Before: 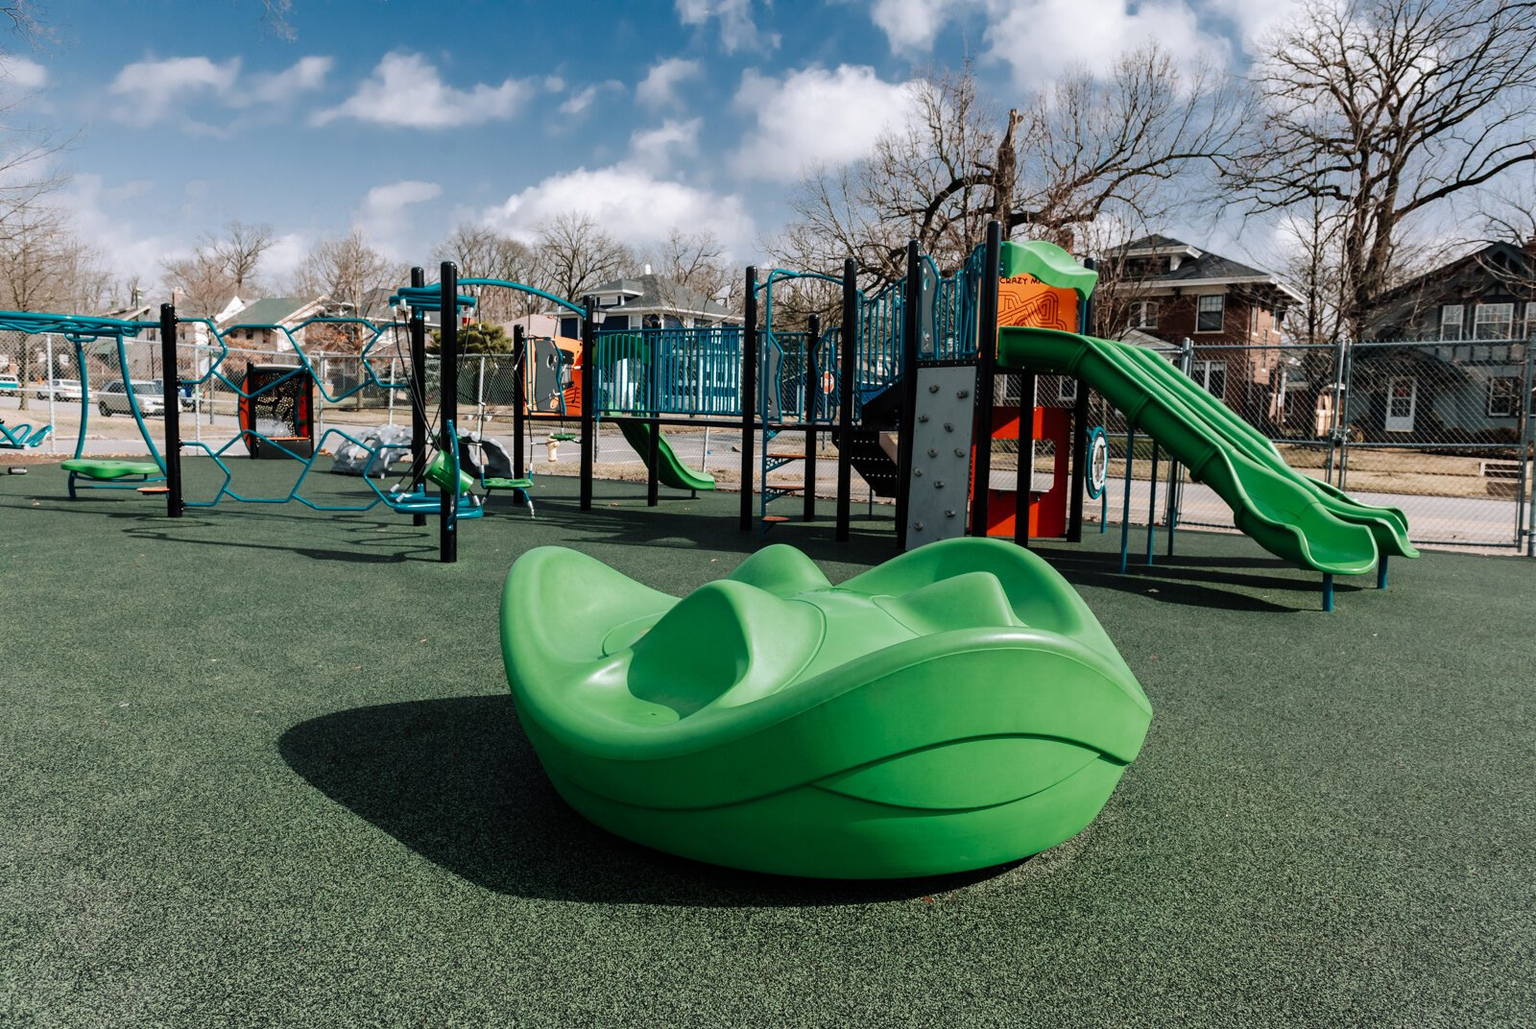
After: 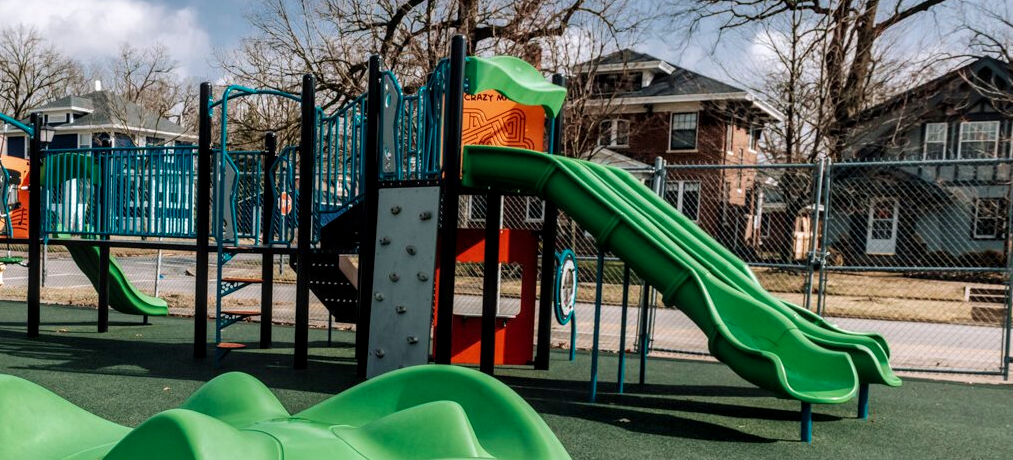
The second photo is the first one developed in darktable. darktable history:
velvia: strength 24.73%
tone equalizer: on, module defaults
crop: left 36.109%, top 18.245%, right 0.527%, bottom 38.84%
local contrast: on, module defaults
